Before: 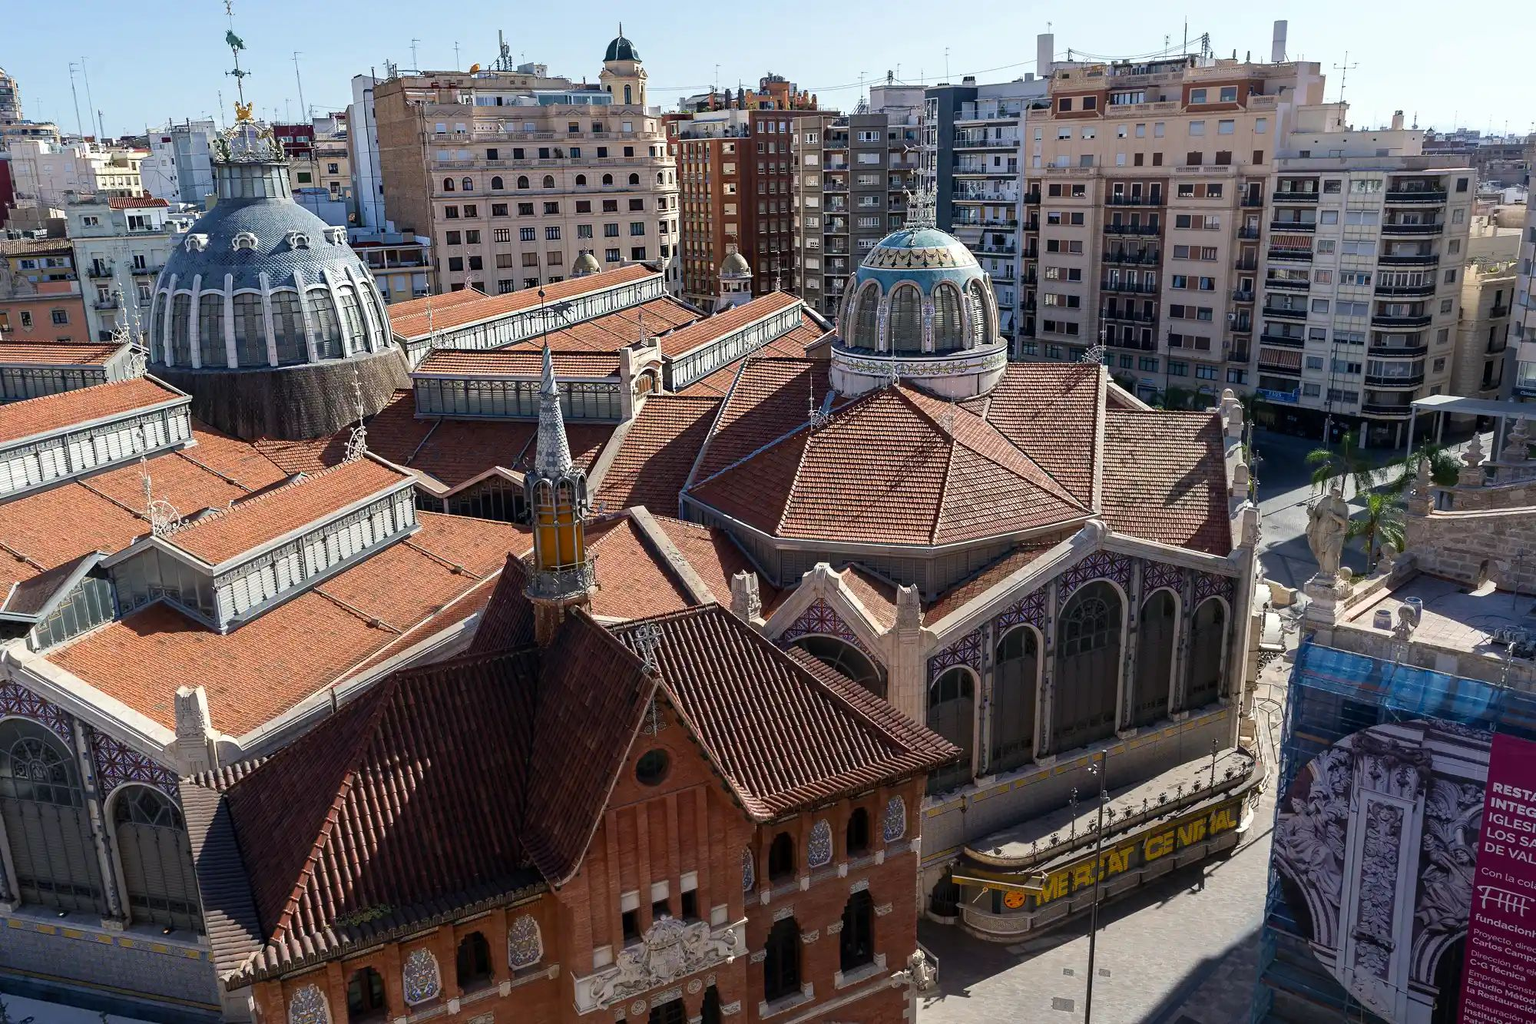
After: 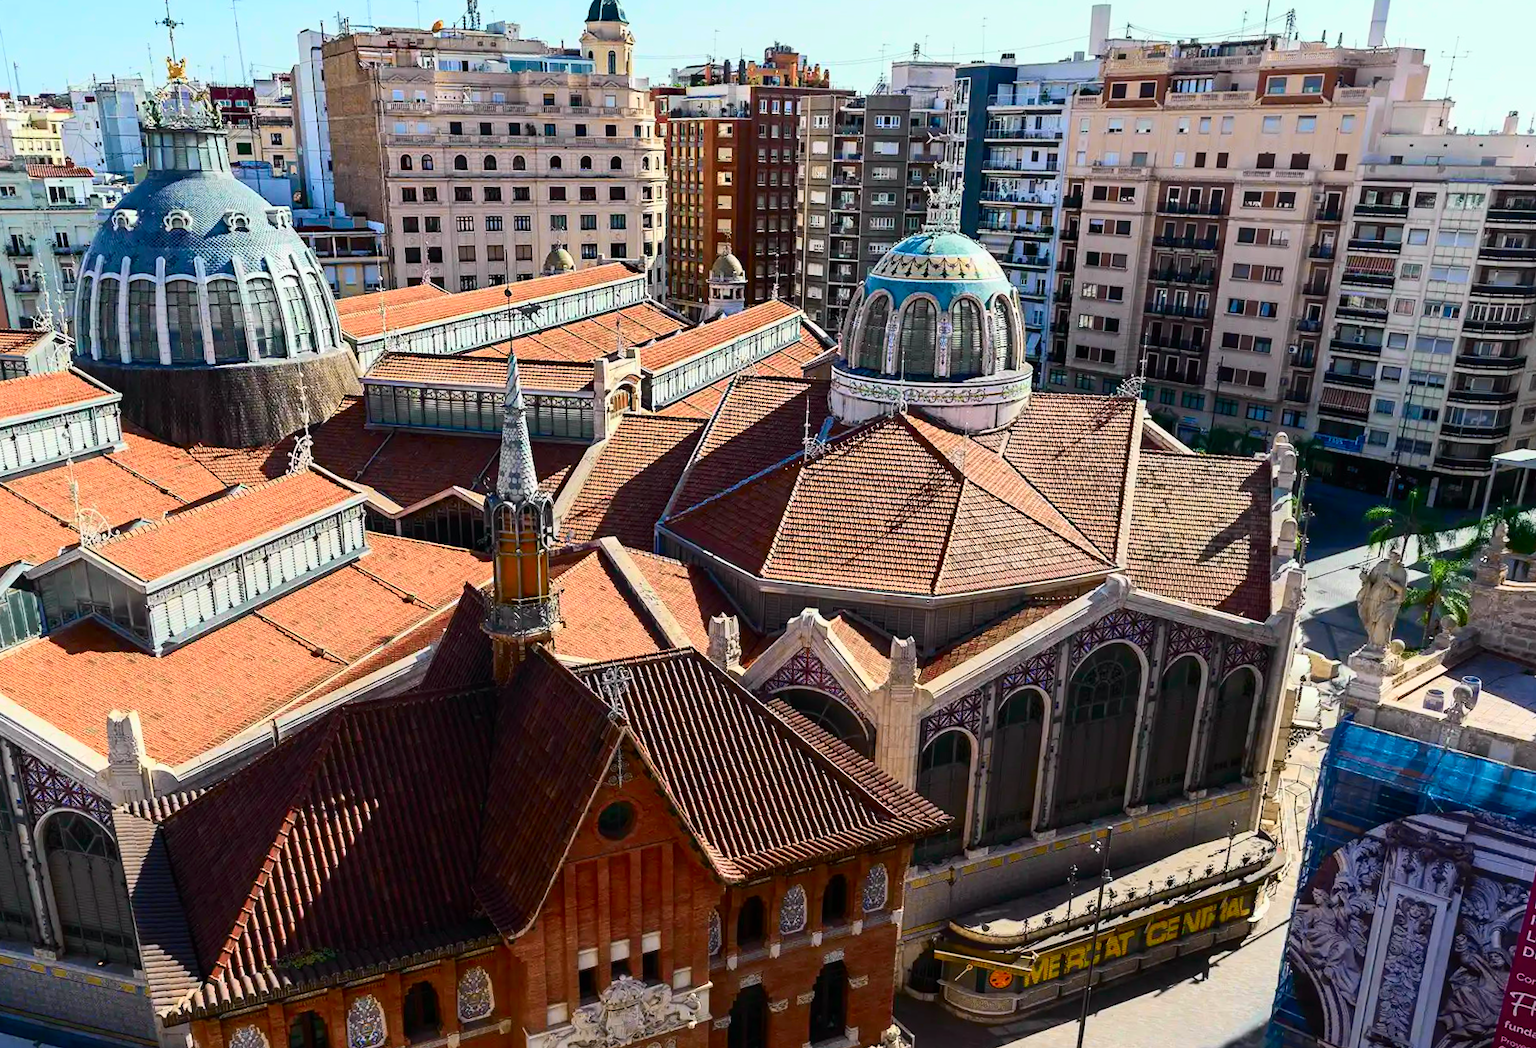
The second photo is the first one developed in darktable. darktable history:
crop and rotate: angle -2.38°
rotate and perspective: rotation 0.074°, lens shift (vertical) 0.096, lens shift (horizontal) -0.041, crop left 0.043, crop right 0.952, crop top 0.024, crop bottom 0.979
tone curve: curves: ch0 [(0, 0.003) (0.044, 0.032) (0.12, 0.089) (0.197, 0.168) (0.281, 0.273) (0.468, 0.548) (0.588, 0.71) (0.701, 0.815) (0.86, 0.922) (1, 0.982)]; ch1 [(0, 0) (0.247, 0.215) (0.433, 0.382) (0.466, 0.426) (0.493, 0.481) (0.501, 0.5) (0.517, 0.524) (0.557, 0.582) (0.598, 0.651) (0.671, 0.735) (0.796, 0.85) (1, 1)]; ch2 [(0, 0) (0.249, 0.216) (0.357, 0.317) (0.448, 0.432) (0.478, 0.492) (0.498, 0.499) (0.517, 0.53) (0.537, 0.57) (0.569, 0.623) (0.61, 0.663) (0.706, 0.75) (0.808, 0.809) (0.991, 0.968)], color space Lab, independent channels, preserve colors none
